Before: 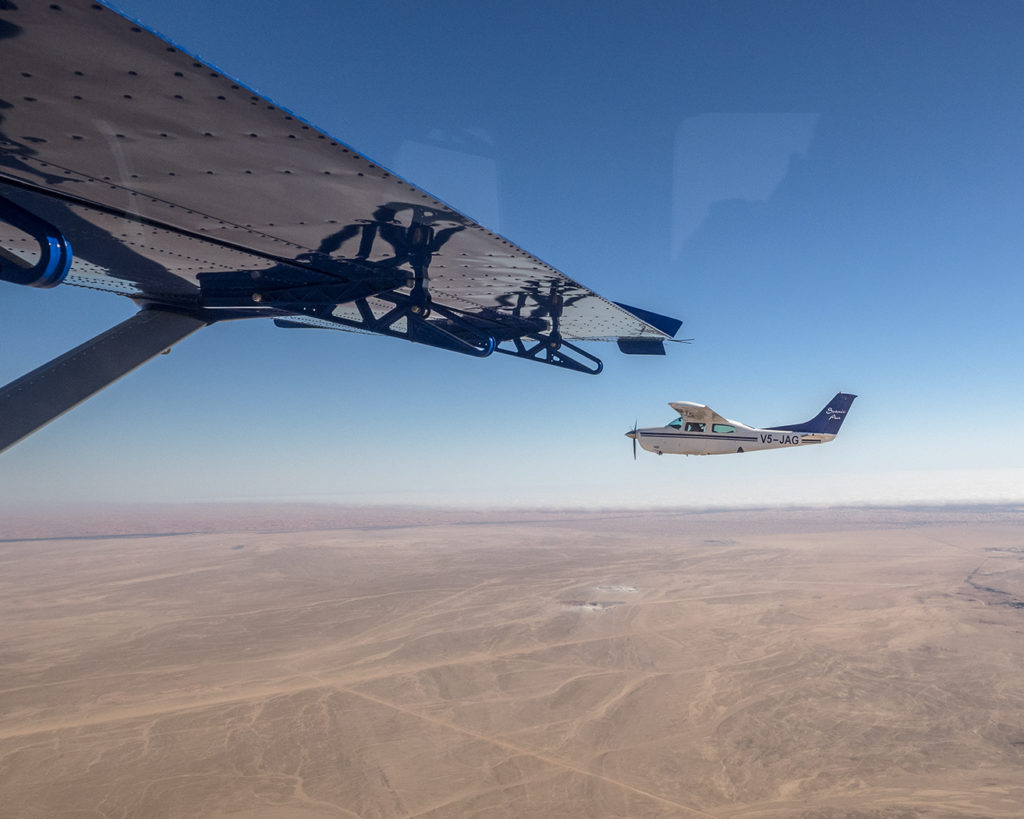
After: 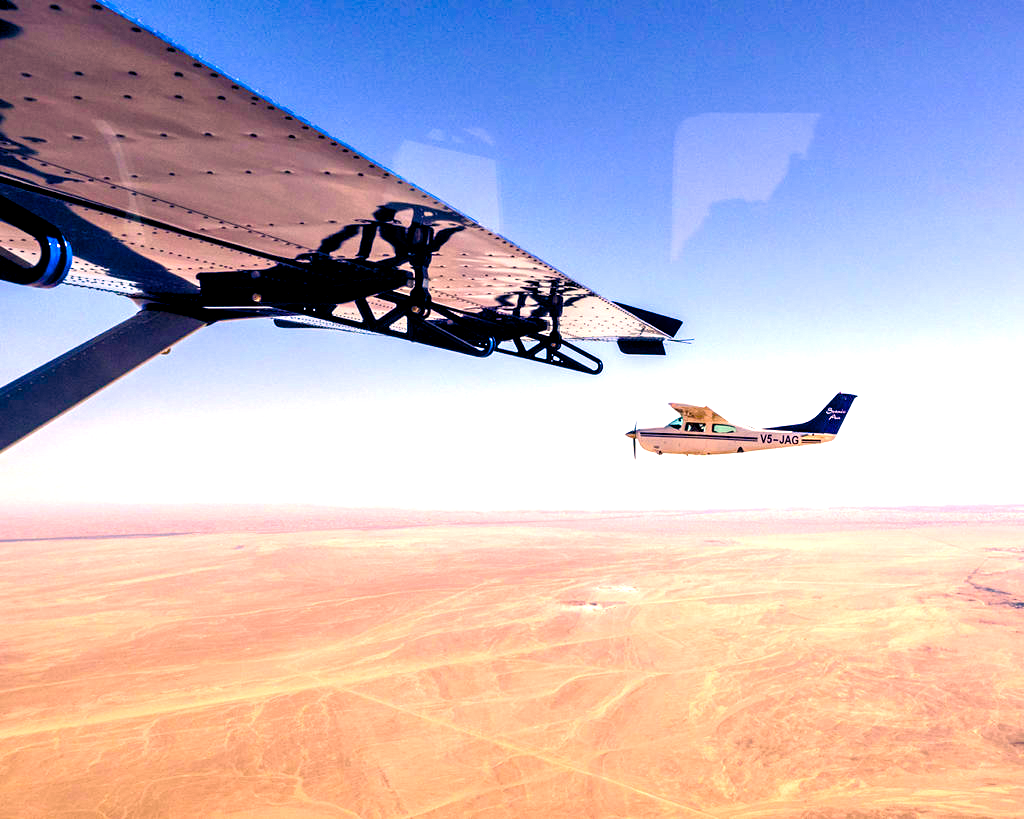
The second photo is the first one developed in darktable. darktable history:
contrast equalizer: y [[0.6 ×6], [0.55 ×6], [0 ×6], [0 ×6], [0 ×6]]
color balance rgb: perceptual saturation grading › global saturation 46.293%, perceptual saturation grading › highlights -50.532%, perceptual saturation grading › shadows 30.969%, global vibrance 50.466%
exposure: black level correction 0, exposure 1.353 EV, compensate highlight preservation false
color correction: highlights a* 20.55, highlights b* 19.35
